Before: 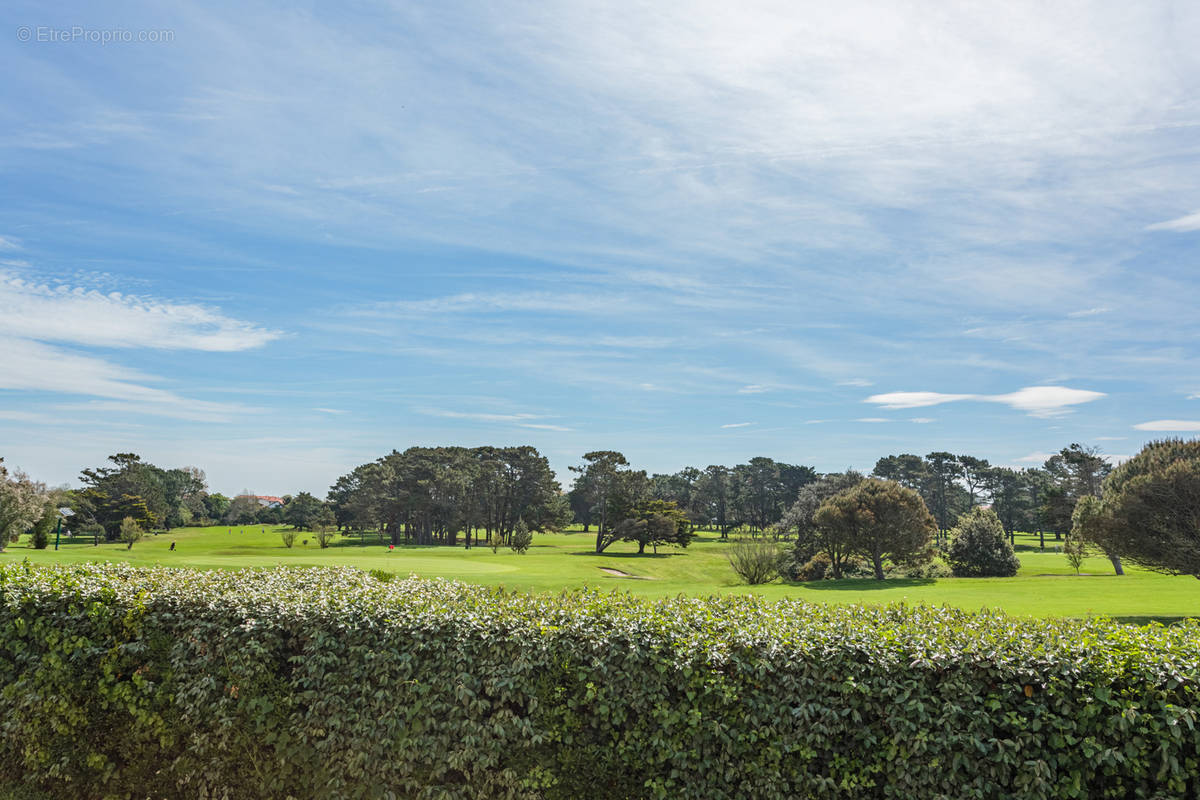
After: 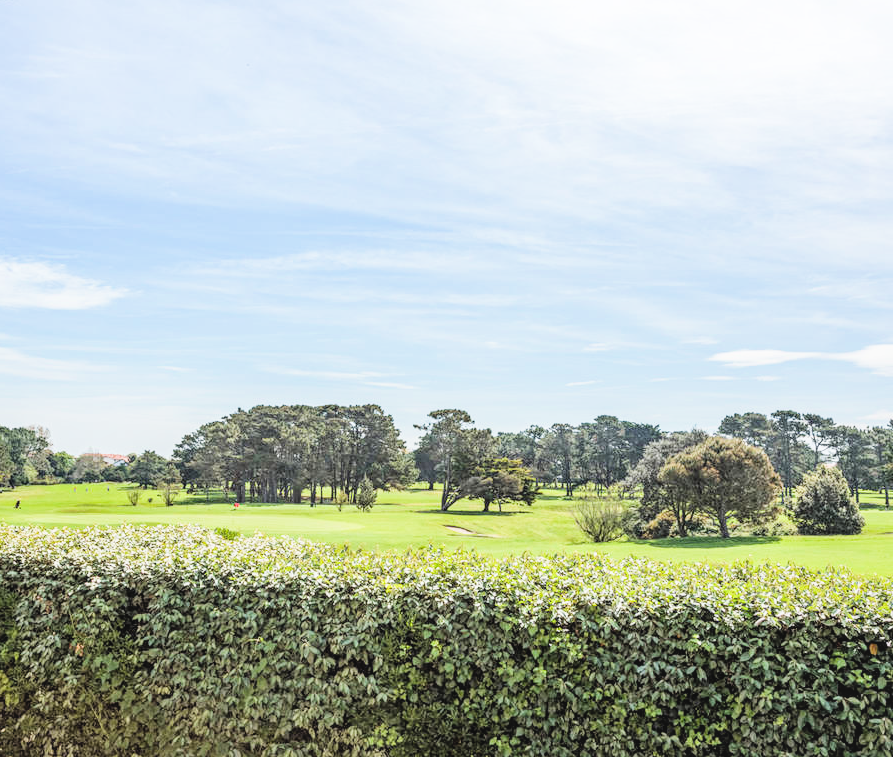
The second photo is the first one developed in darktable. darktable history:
exposure: black level correction 0, exposure 1.369 EV, compensate exposure bias true, compensate highlight preservation false
crop and rotate: left 12.941%, top 5.268%, right 12.592%
local contrast: detail 109%
filmic rgb: black relative exposure -5.09 EV, white relative exposure 3.97 EV, hardness 2.88, contrast 1.299, highlights saturation mix -29.28%
